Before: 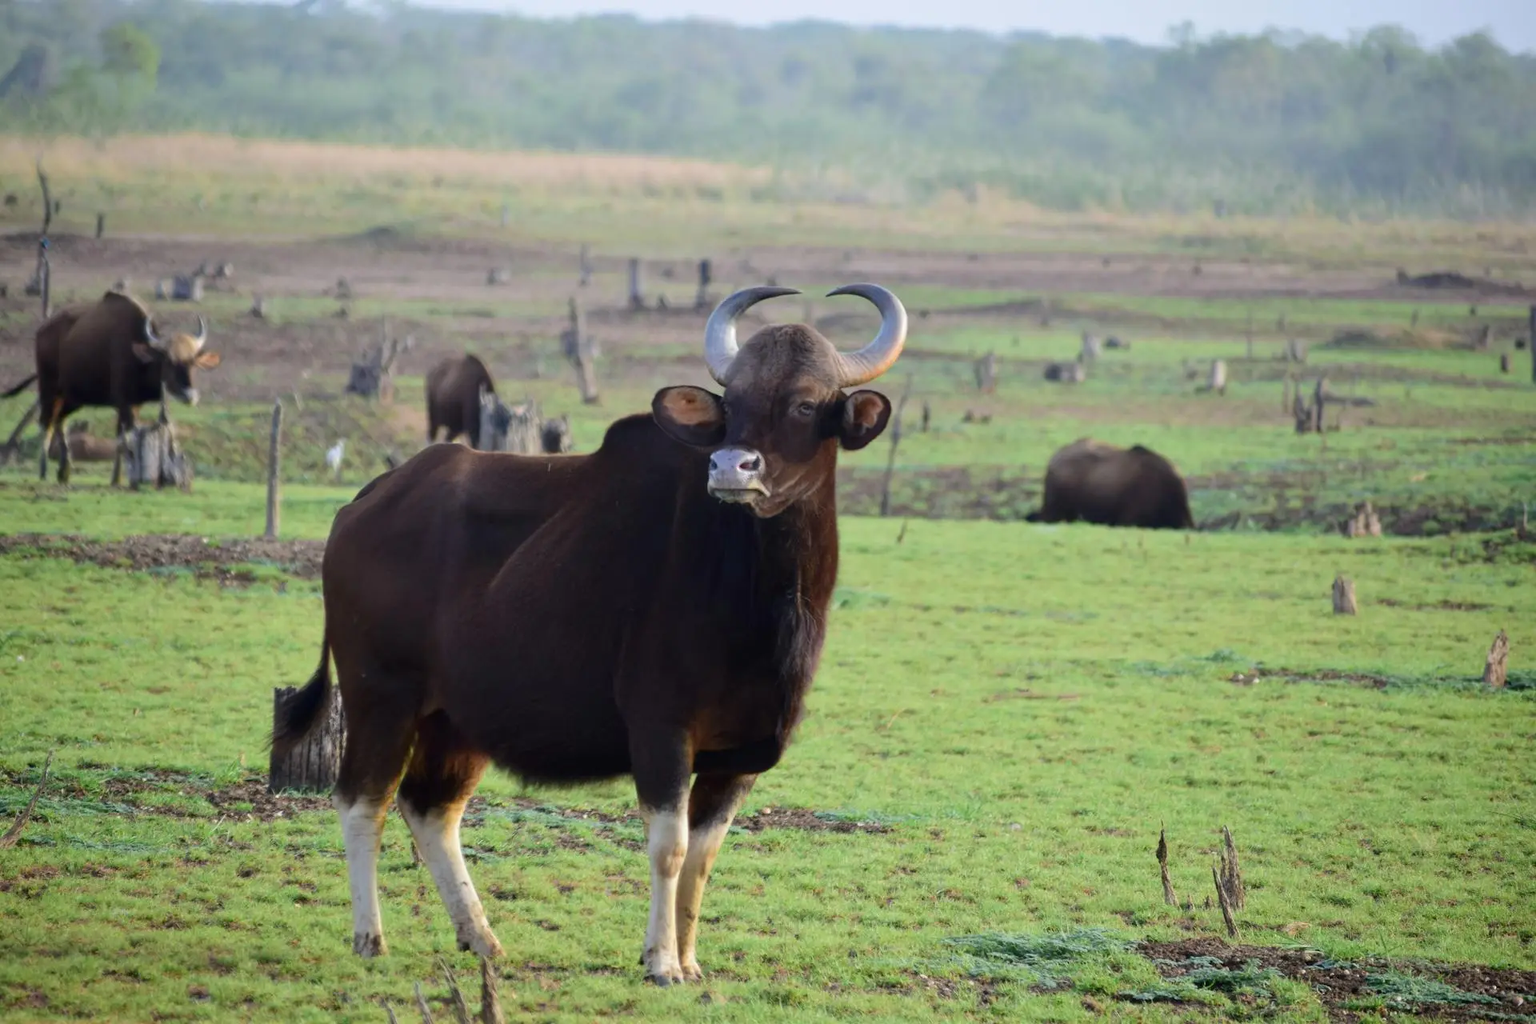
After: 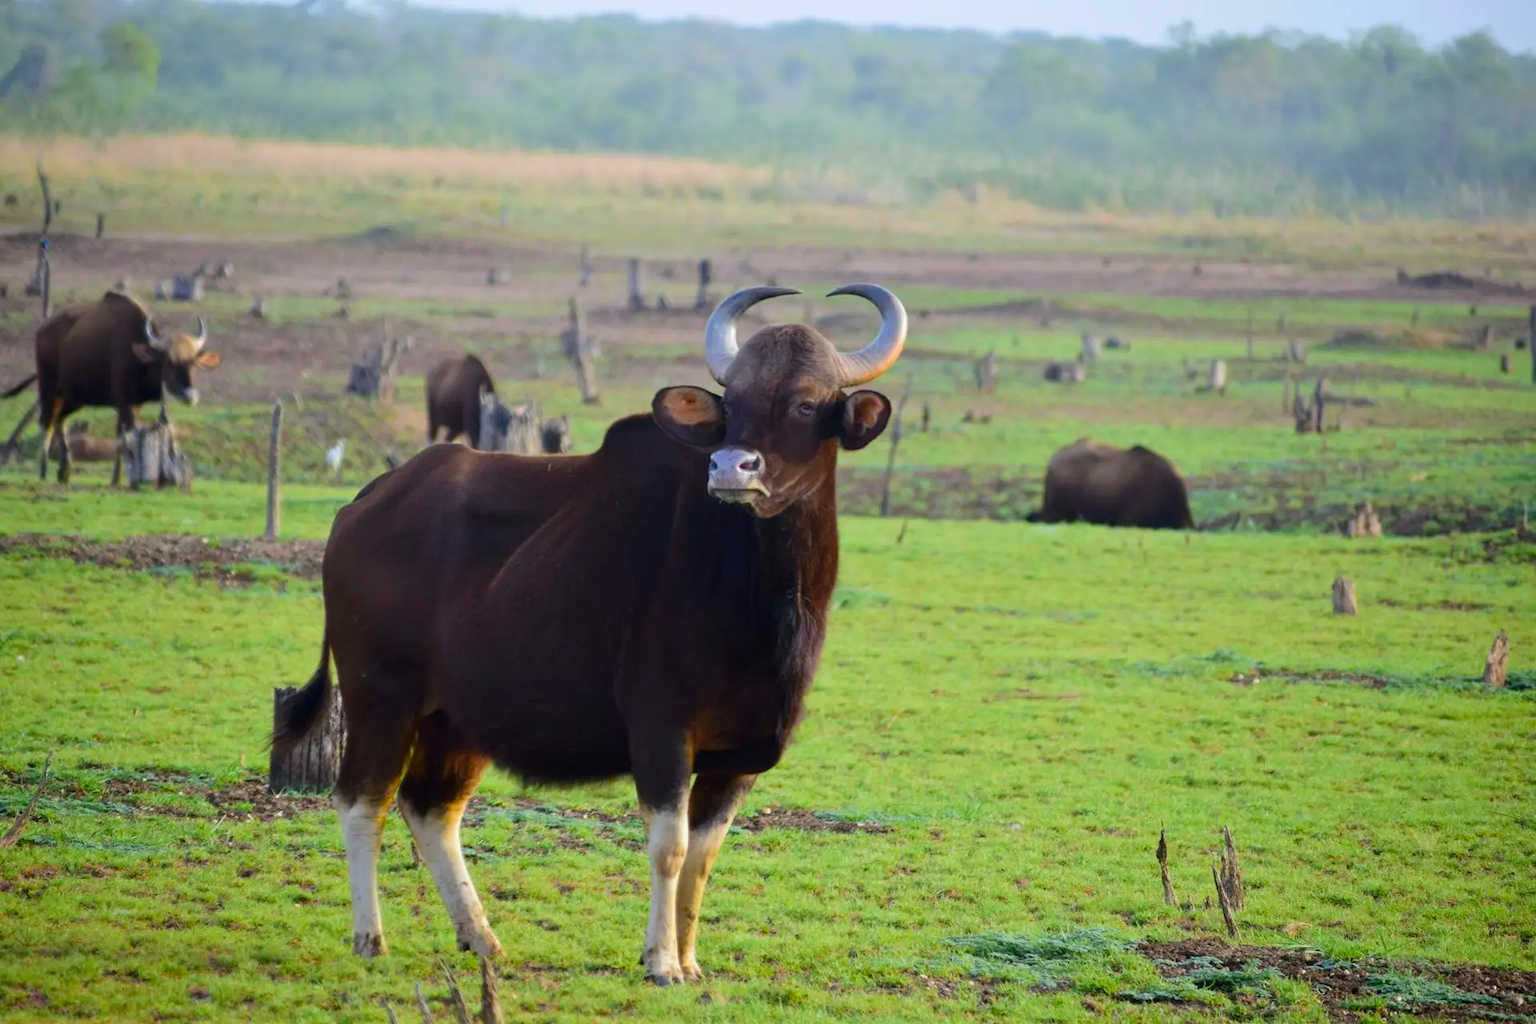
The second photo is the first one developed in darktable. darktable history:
white balance: emerald 1
color balance rgb: perceptual saturation grading › global saturation 25%, global vibrance 20%
